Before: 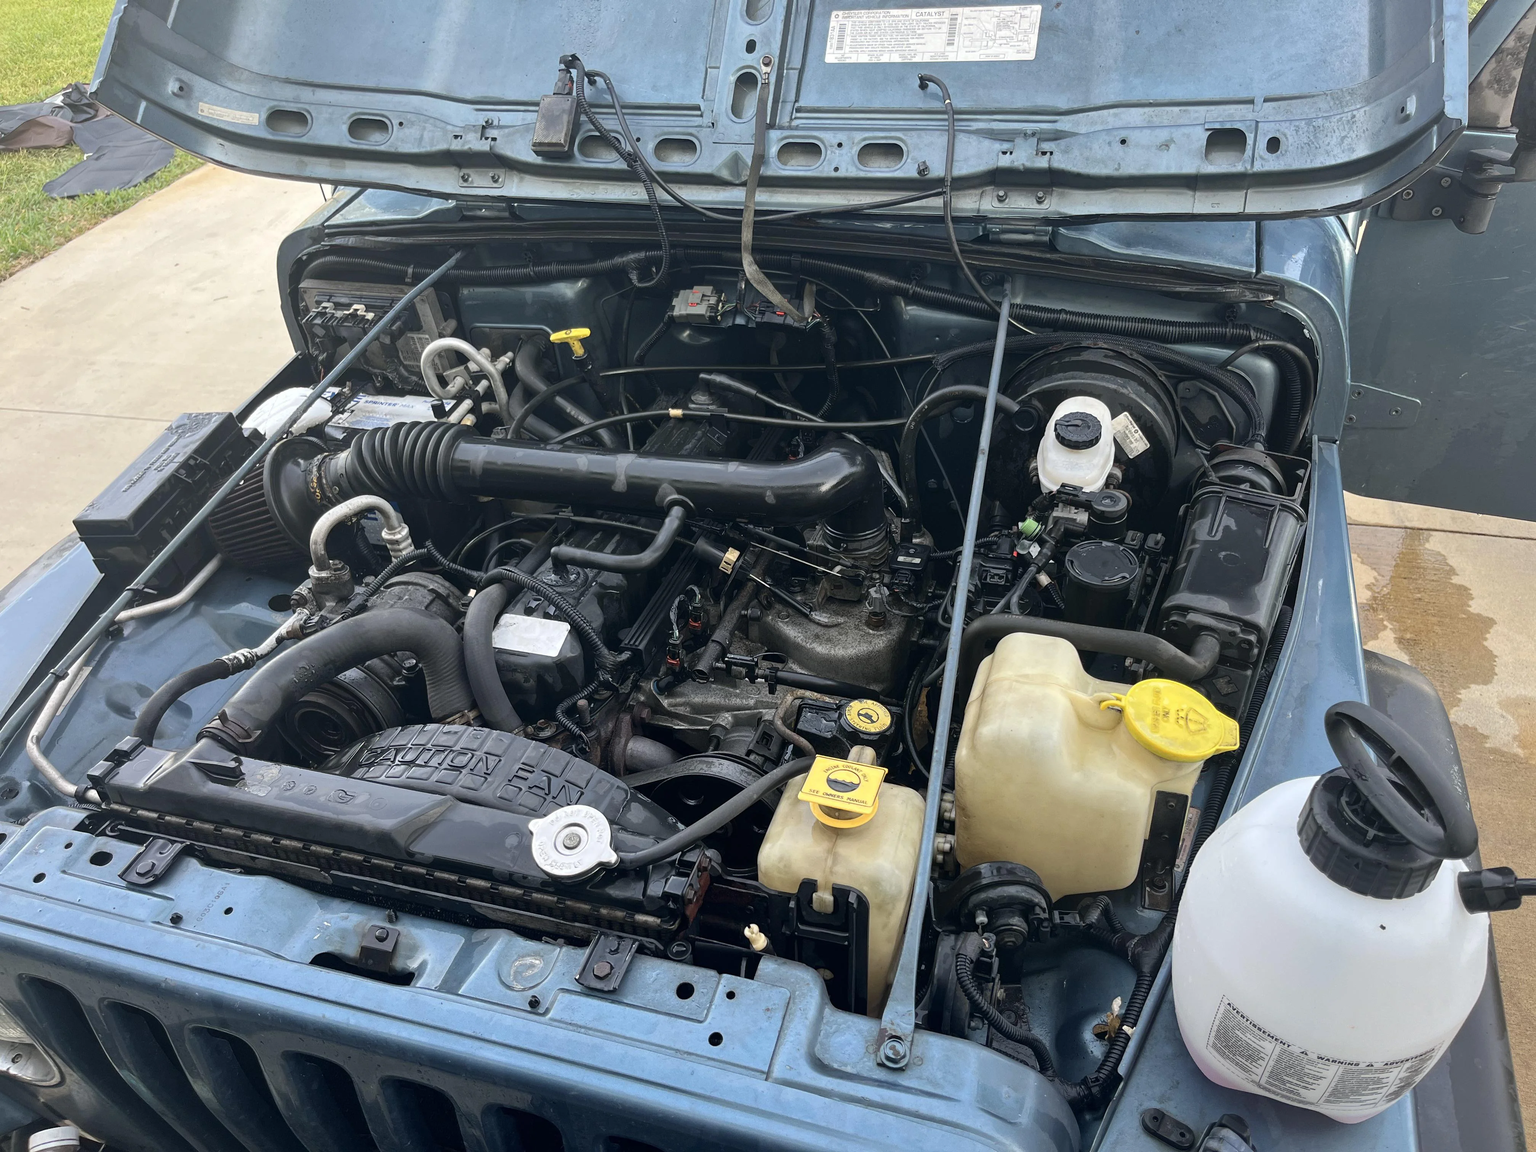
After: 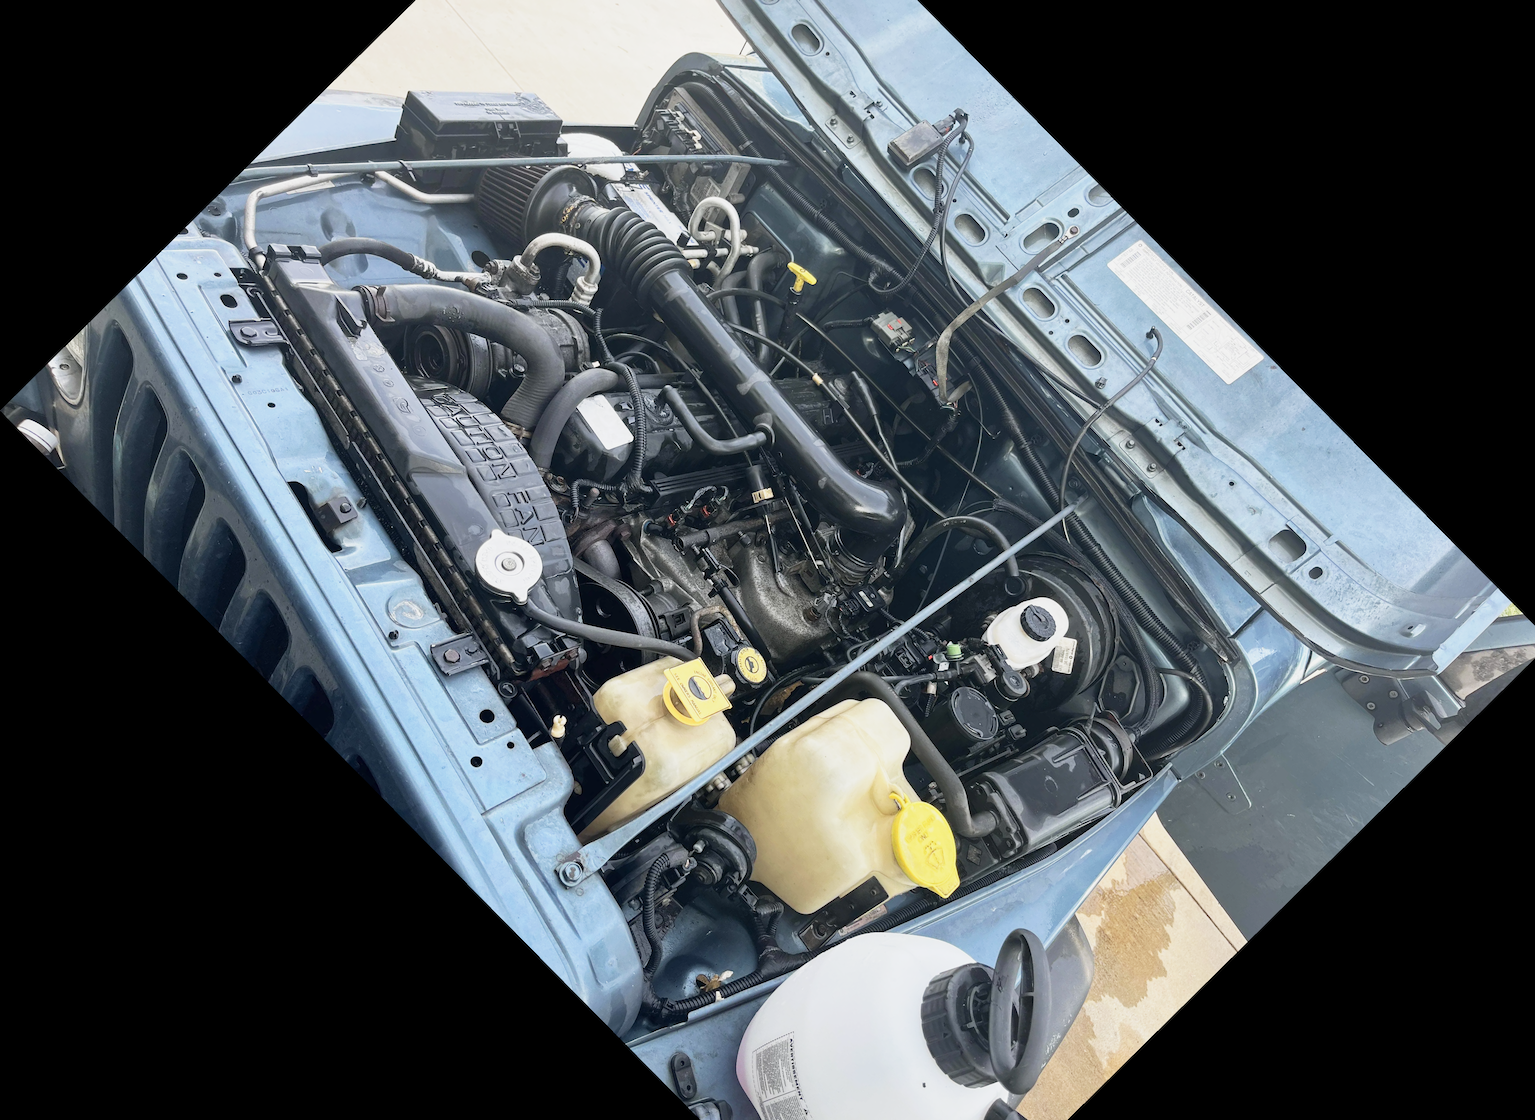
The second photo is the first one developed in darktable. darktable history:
crop and rotate: angle -45.36°, top 16.131%, right 0.926%, bottom 11.706%
contrast brightness saturation: contrast 0.049, brightness 0.062, saturation 0.008
base curve: curves: ch0 [(0, 0) (0.088, 0.125) (0.176, 0.251) (0.354, 0.501) (0.613, 0.749) (1, 0.877)], preserve colors none
